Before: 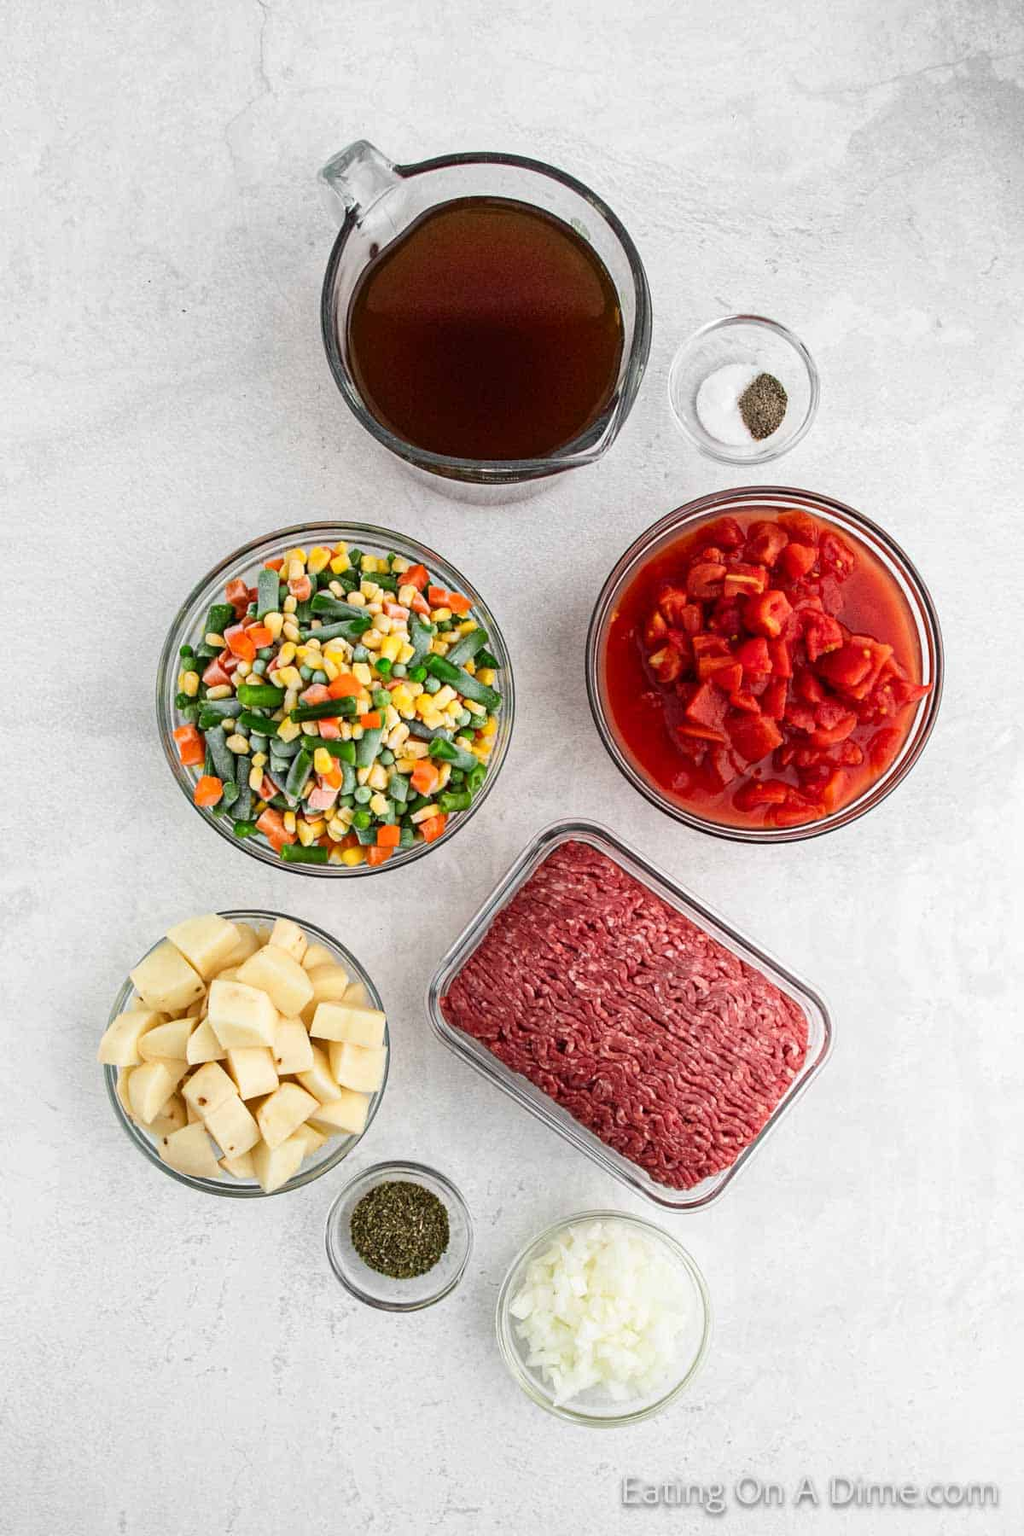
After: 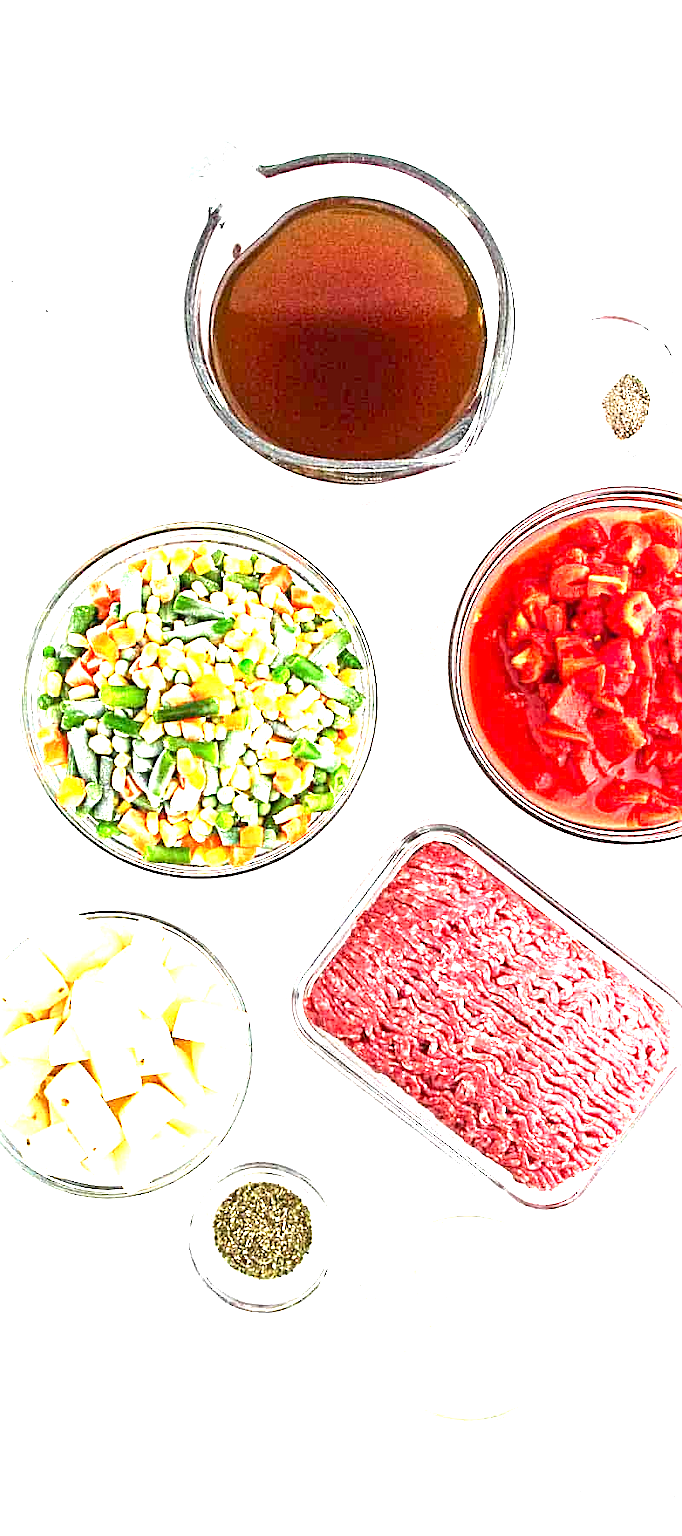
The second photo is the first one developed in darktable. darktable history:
crop and rotate: left 13.469%, right 19.911%
sharpen: on, module defaults
exposure: black level correction 0.001, exposure 2.557 EV, compensate highlight preservation false
